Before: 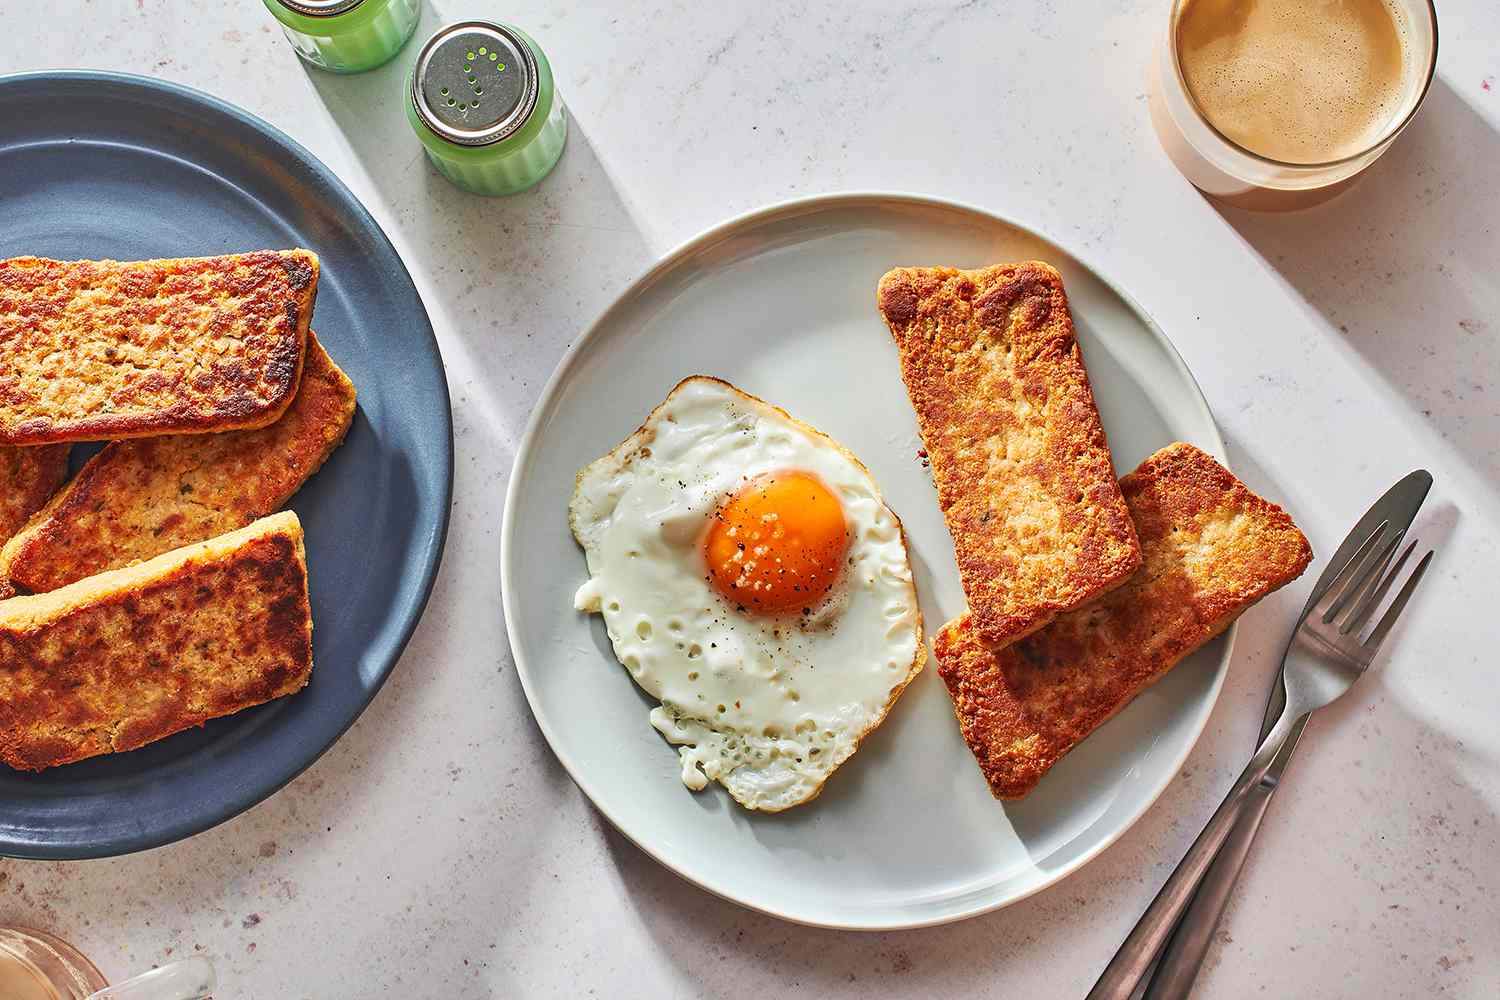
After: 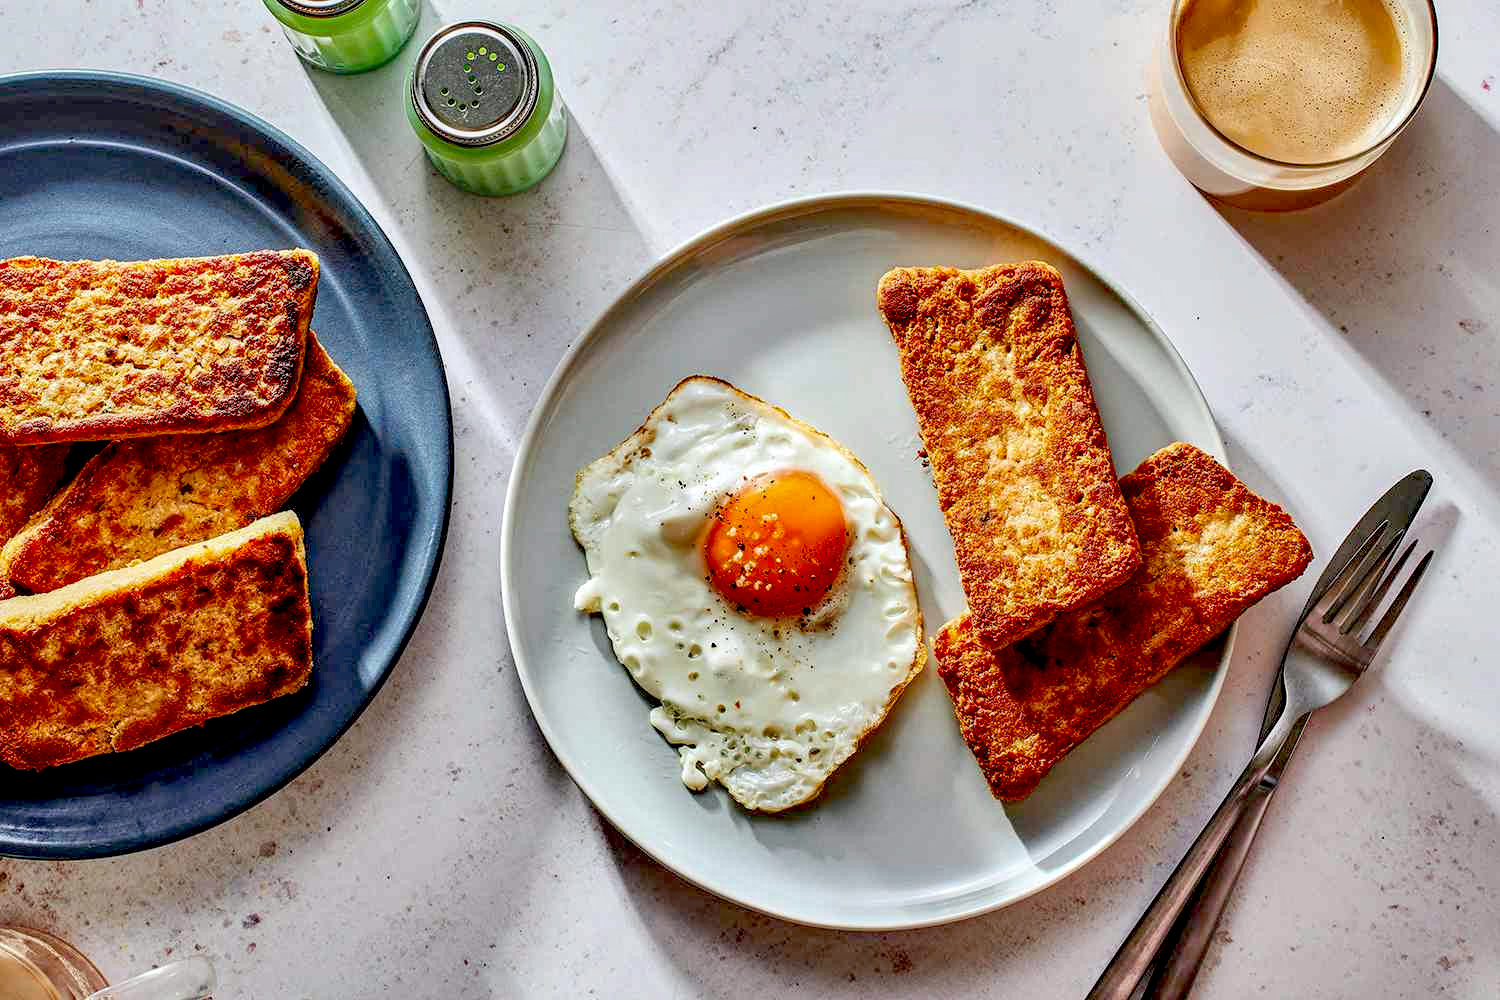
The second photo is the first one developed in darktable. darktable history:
exposure: black level correction 0.047, exposure 0.013 EV, compensate highlight preservation false
local contrast: on, module defaults
white balance: red 0.988, blue 1.017
